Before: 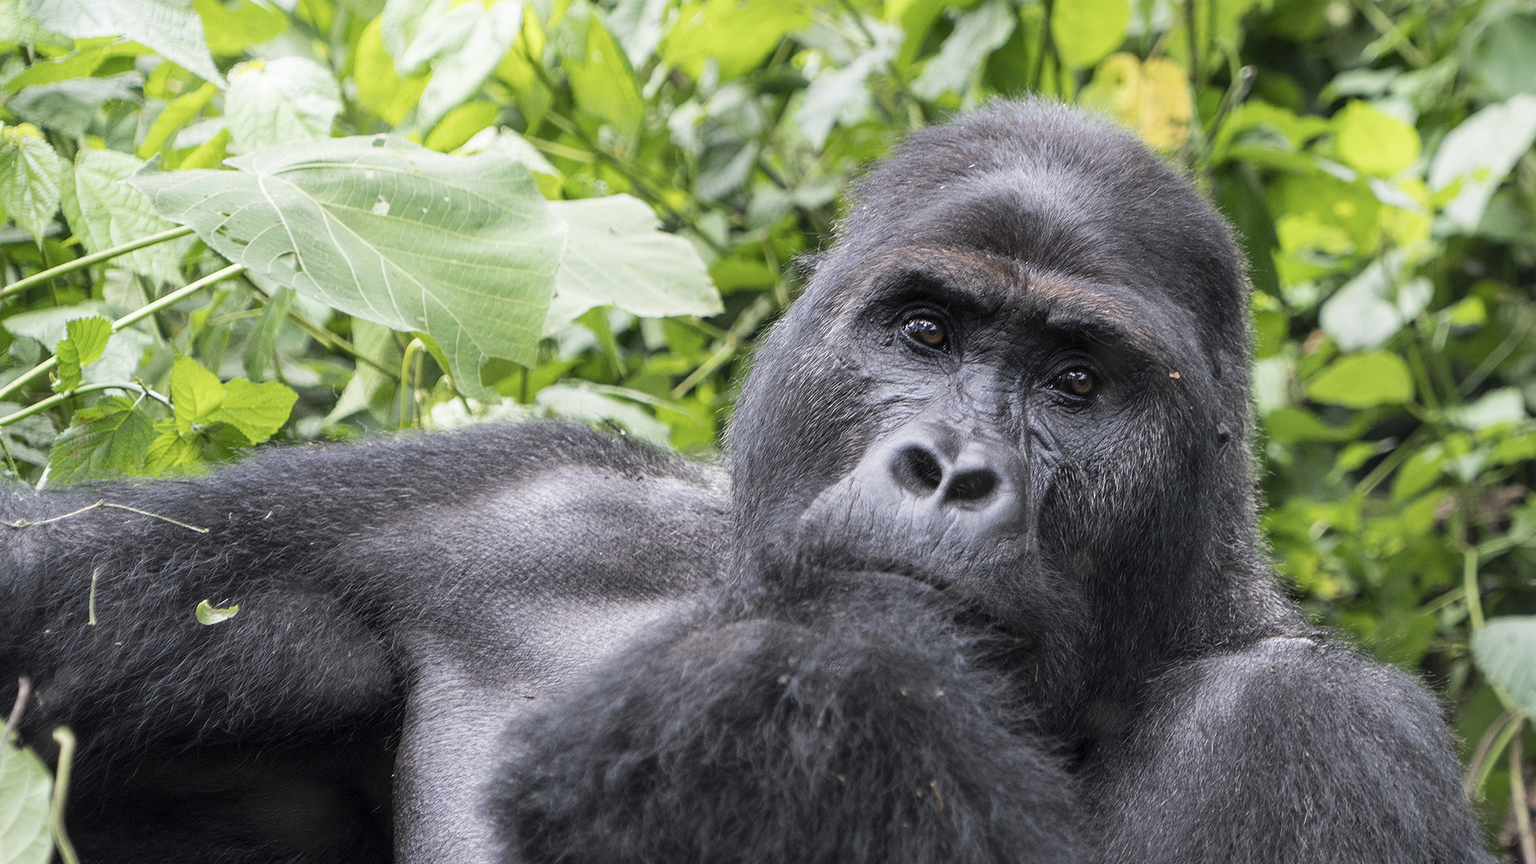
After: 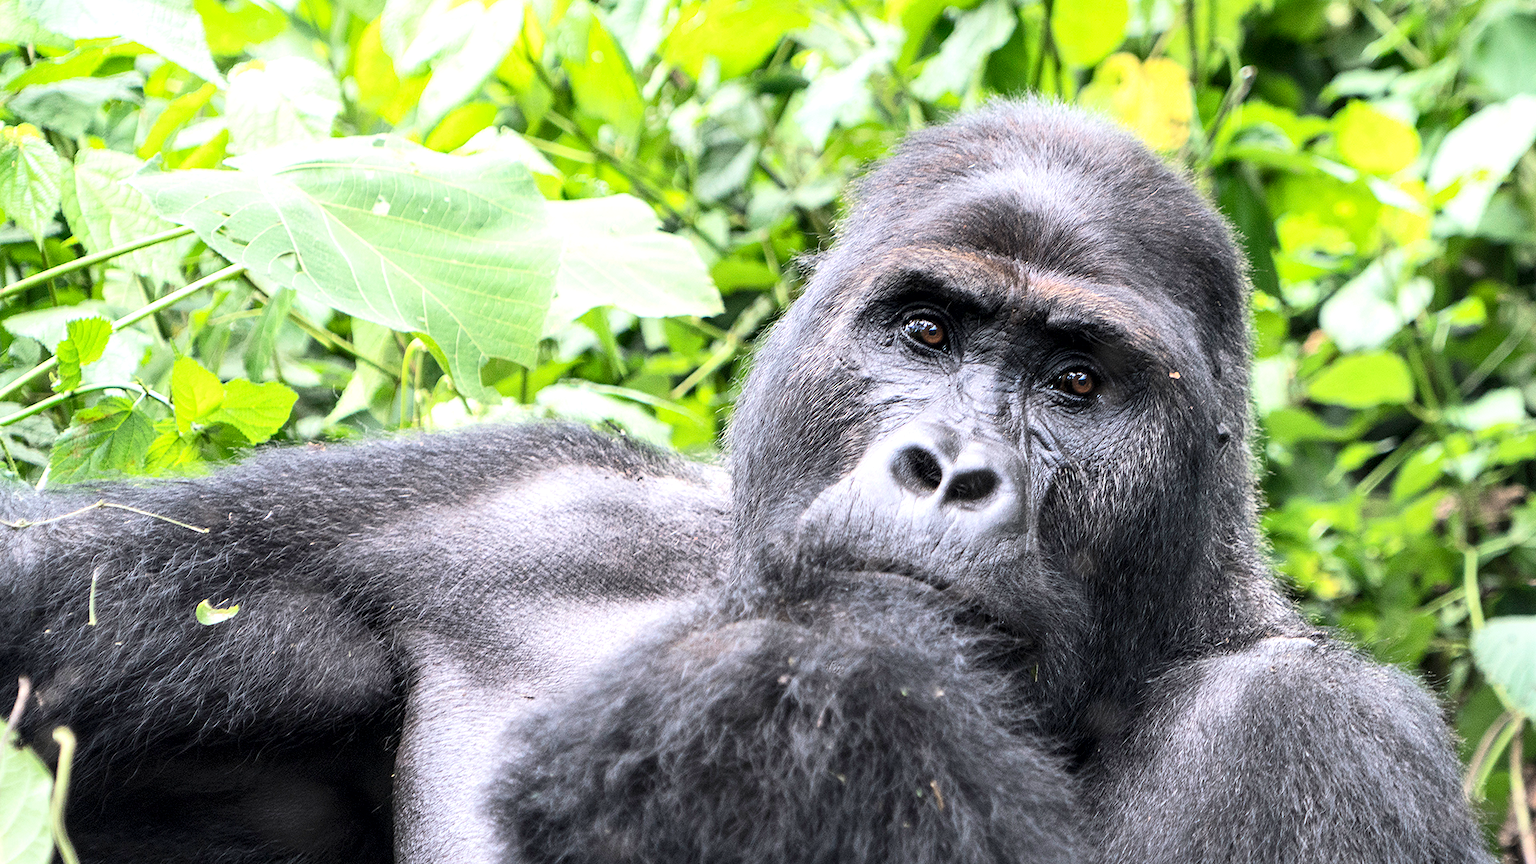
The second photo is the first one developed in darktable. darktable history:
contrast equalizer: y [[0.526, 0.53, 0.532, 0.532, 0.53, 0.525], [0.5 ×6], [0.5 ×6], [0 ×6], [0 ×6]]
exposure: exposure 0.515 EV, compensate highlight preservation false
contrast brightness saturation: contrast 0.2, brightness 0.15, saturation 0.14
